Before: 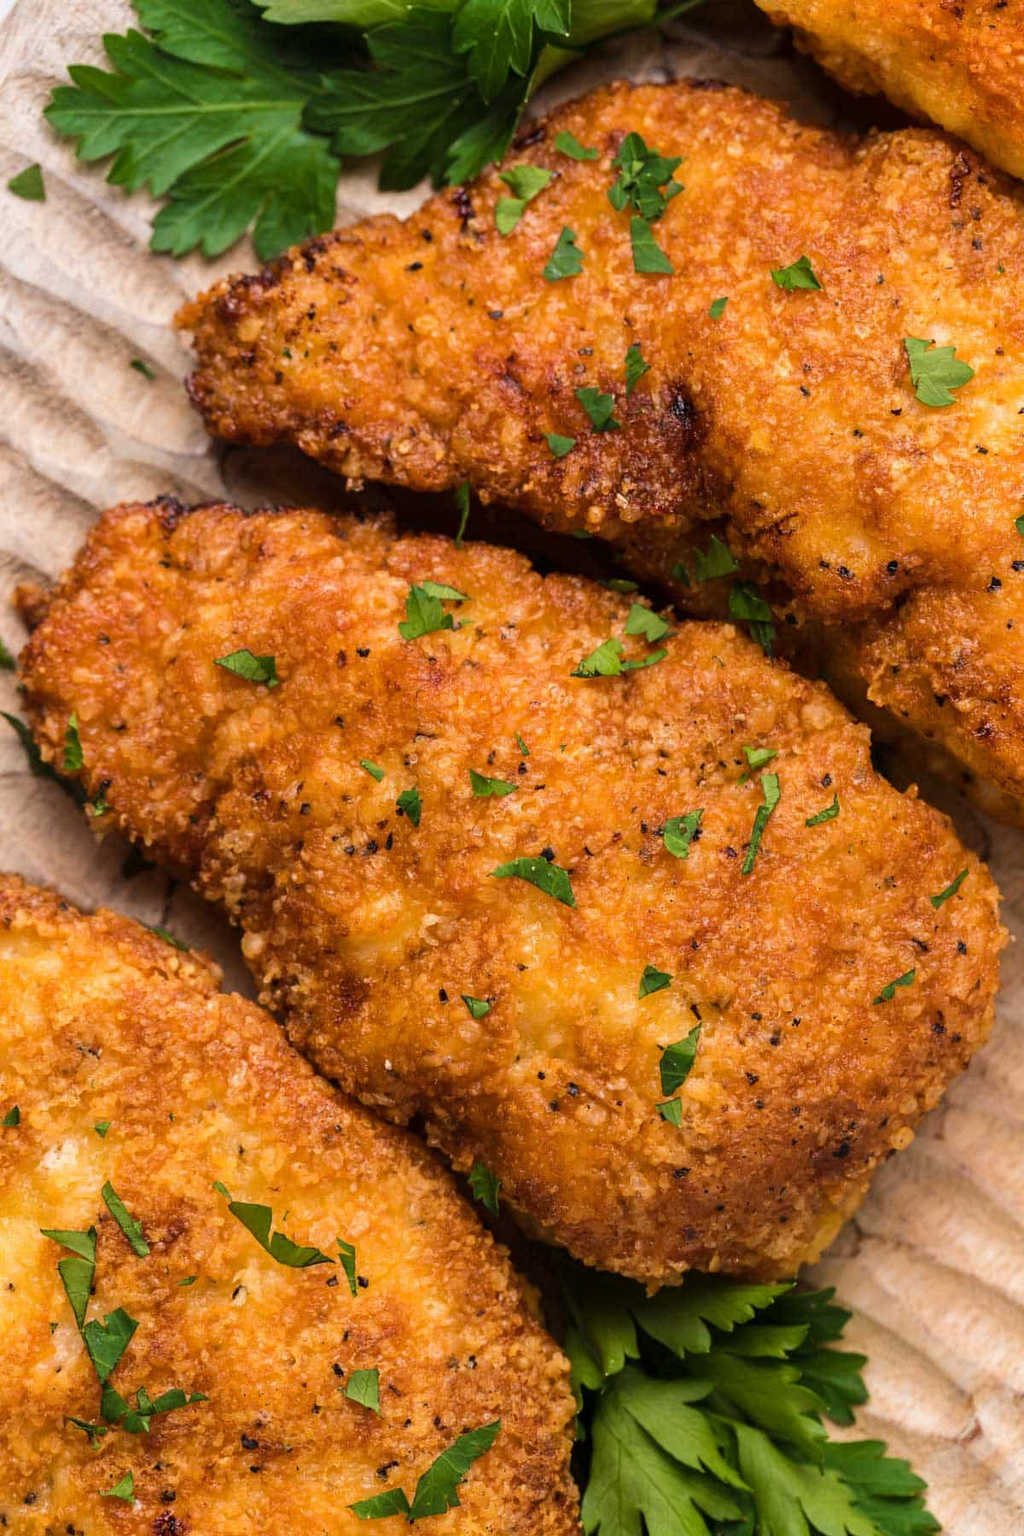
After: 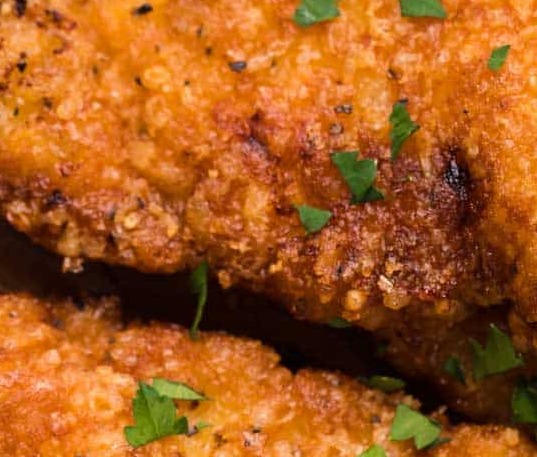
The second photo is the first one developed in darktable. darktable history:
crop: left 28.62%, top 16.862%, right 26.624%, bottom 57.731%
